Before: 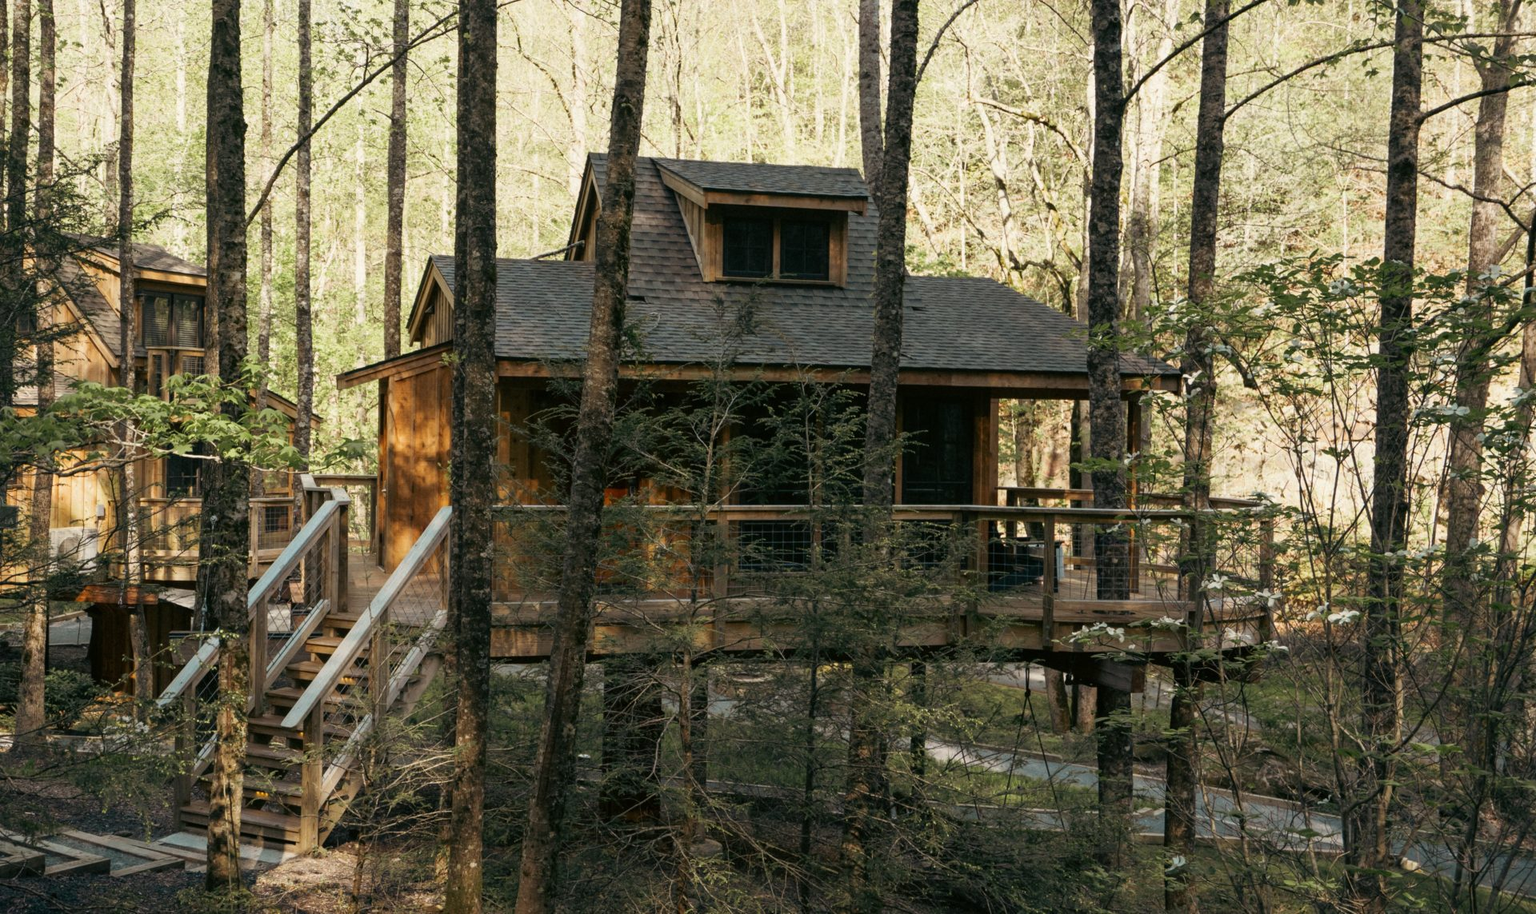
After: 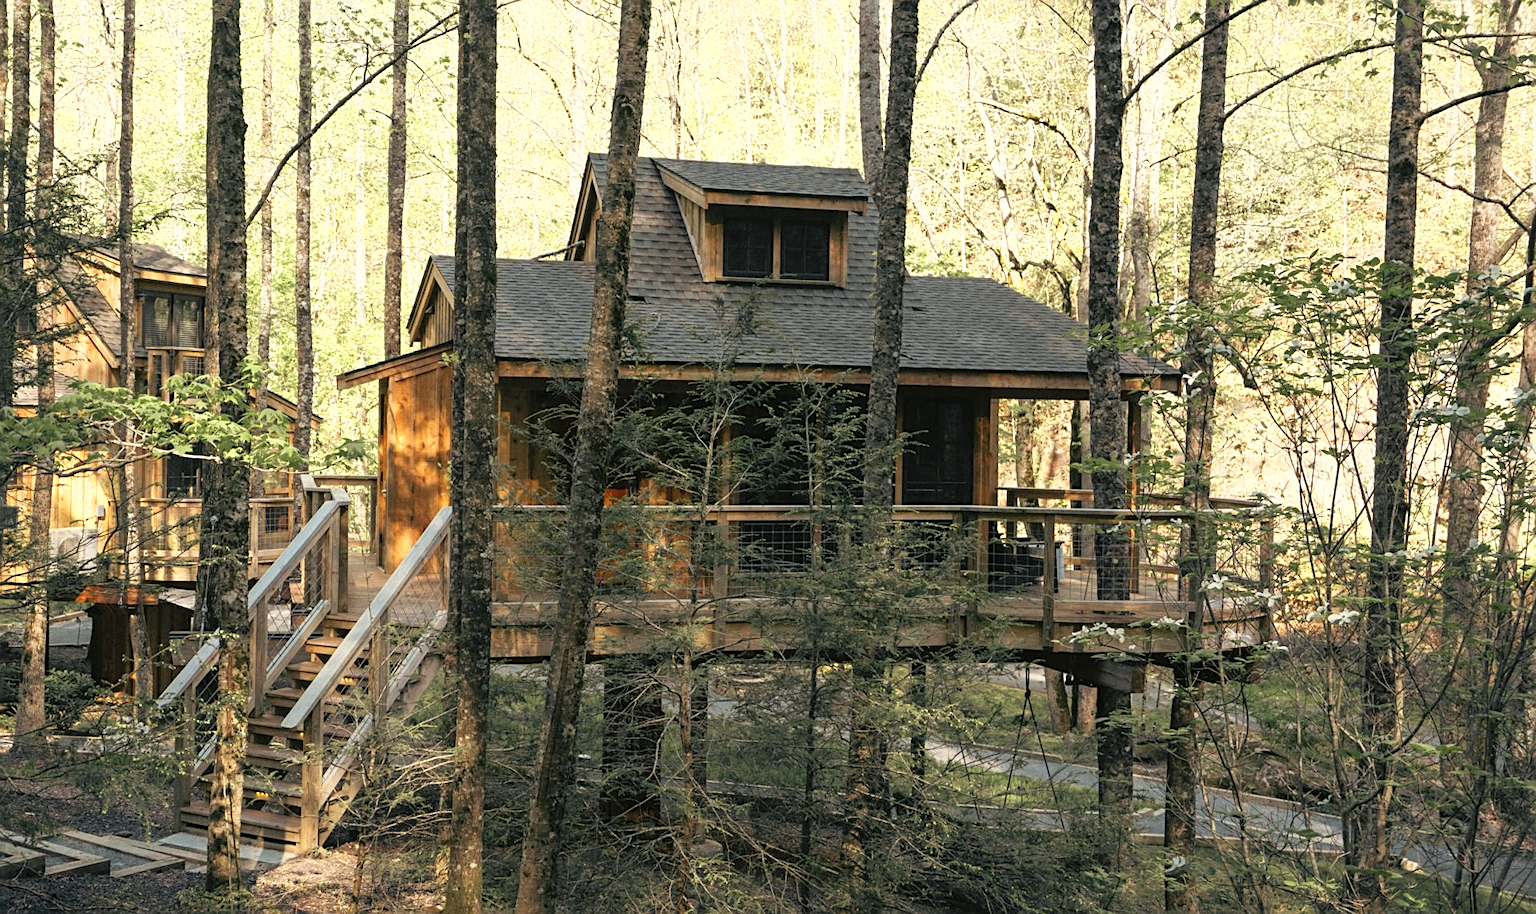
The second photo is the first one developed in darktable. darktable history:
color zones: curves: ch0 [(0.004, 0.305) (0.261, 0.623) (0.389, 0.399) (0.708, 0.571) (0.947, 0.34)]; ch1 [(0.025, 0.645) (0.229, 0.584) (0.326, 0.551) (0.484, 0.262) (0.757, 0.643)]
contrast brightness saturation: brightness 0.15
sharpen: on, module defaults
